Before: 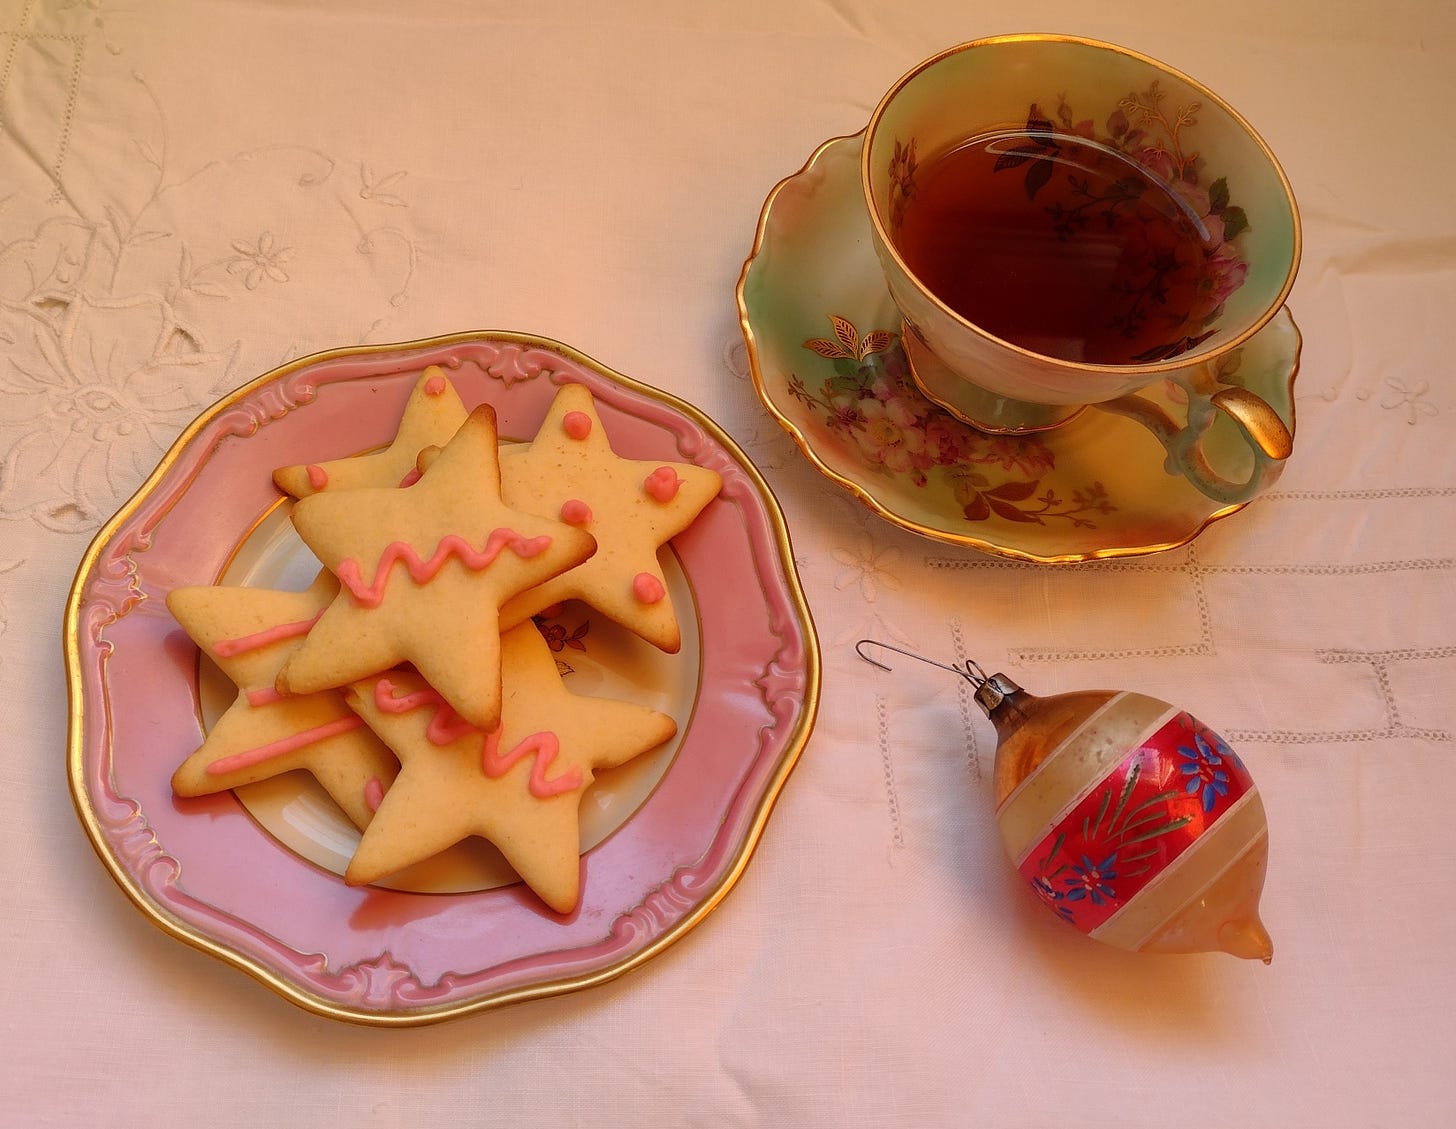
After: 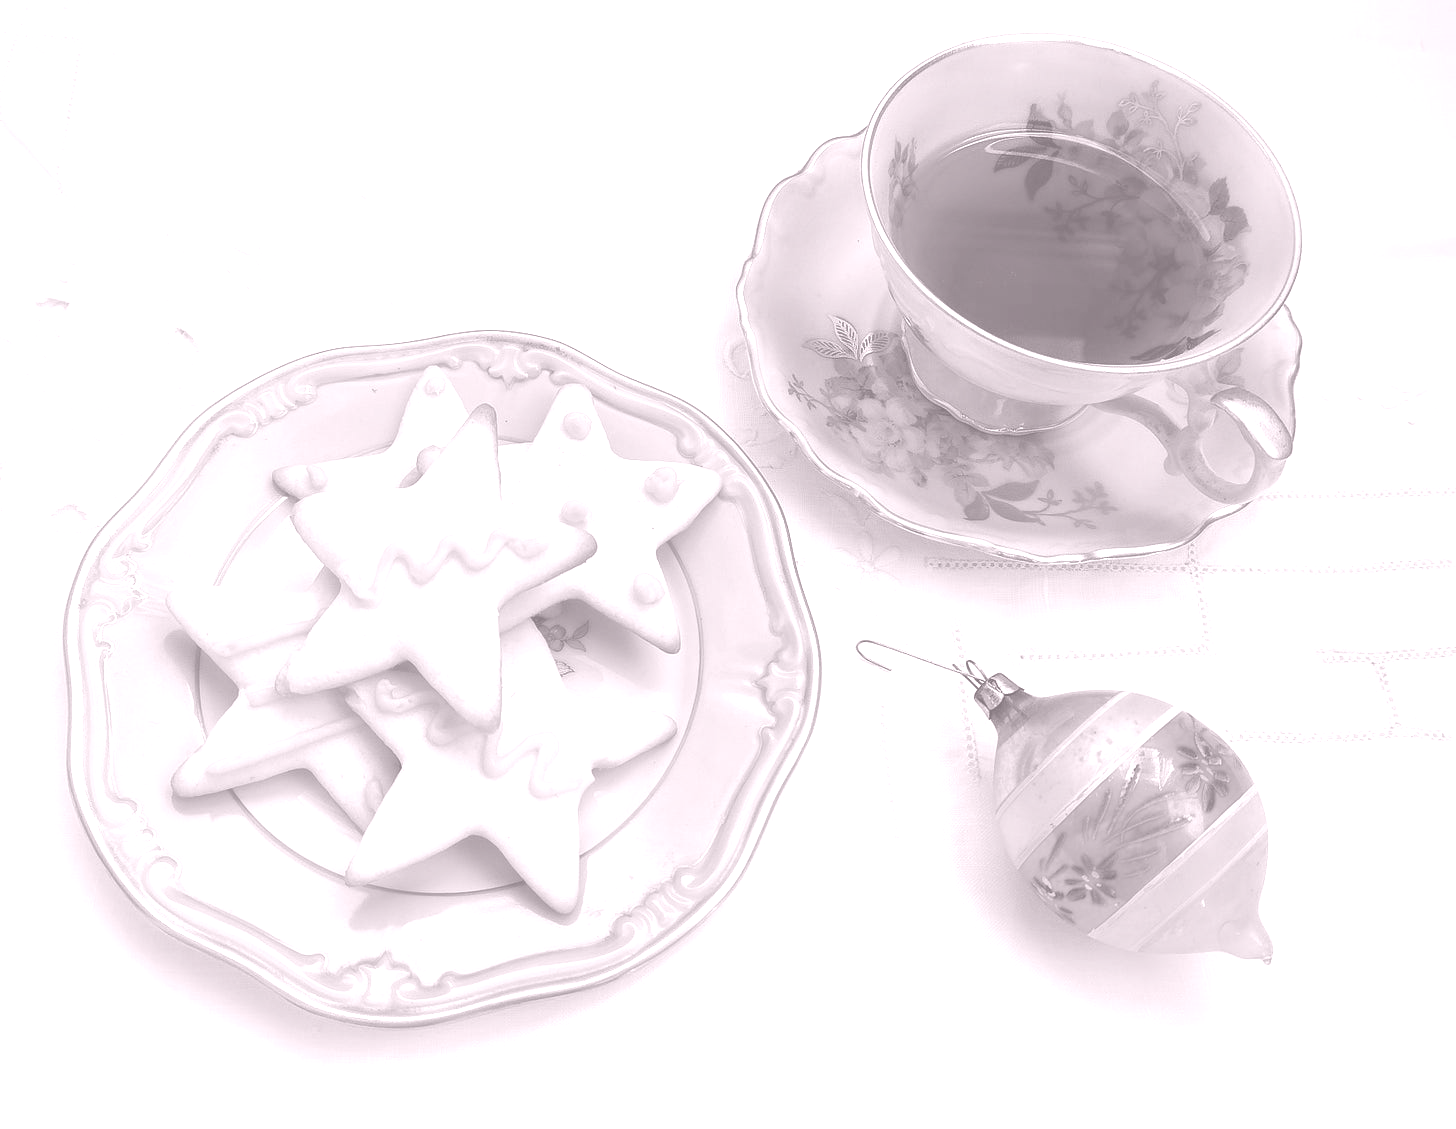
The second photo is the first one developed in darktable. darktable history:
color calibration: output R [0.994, 0.059, -0.119, 0], output G [-0.036, 1.09, -0.119, 0], output B [0.078, -0.108, 0.961, 0], illuminant custom, x 0.371, y 0.382, temperature 4281.14 K
colorize: hue 25.2°, saturation 83%, source mix 82%, lightness 79%, version 1
color balance: lift [0.998, 0.998, 1.001, 1.002], gamma [0.995, 1.025, 0.992, 0.975], gain [0.995, 1.02, 0.997, 0.98]
